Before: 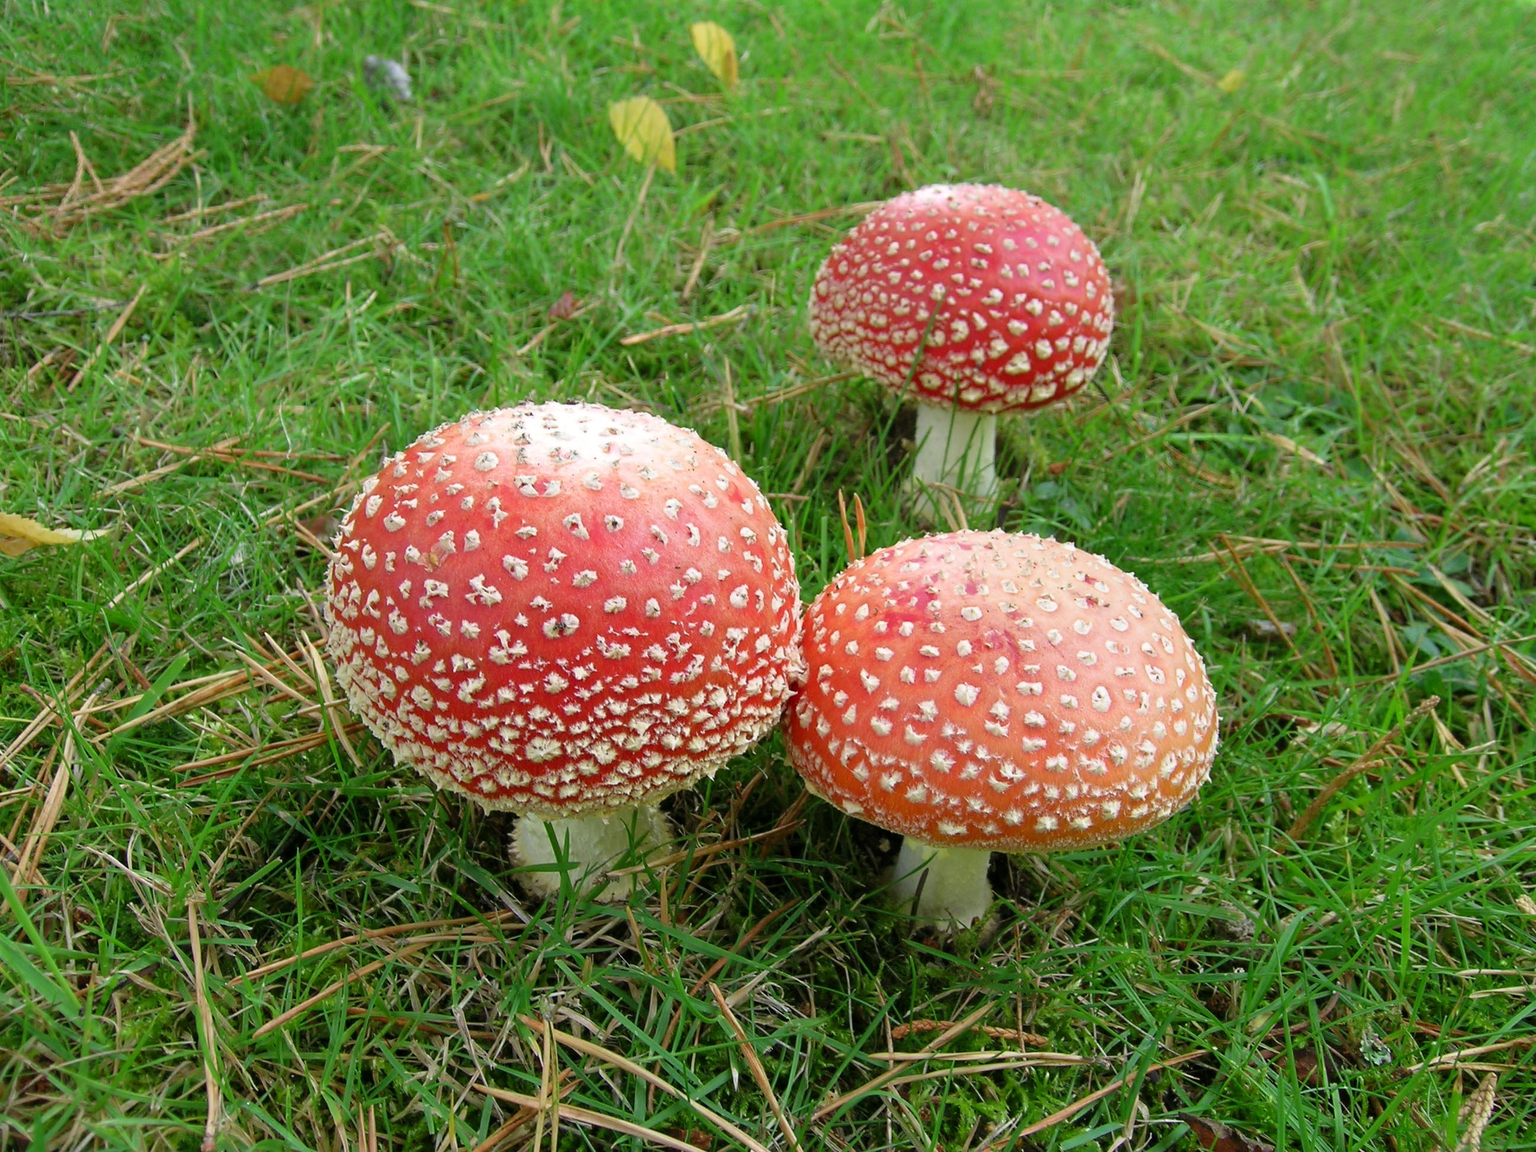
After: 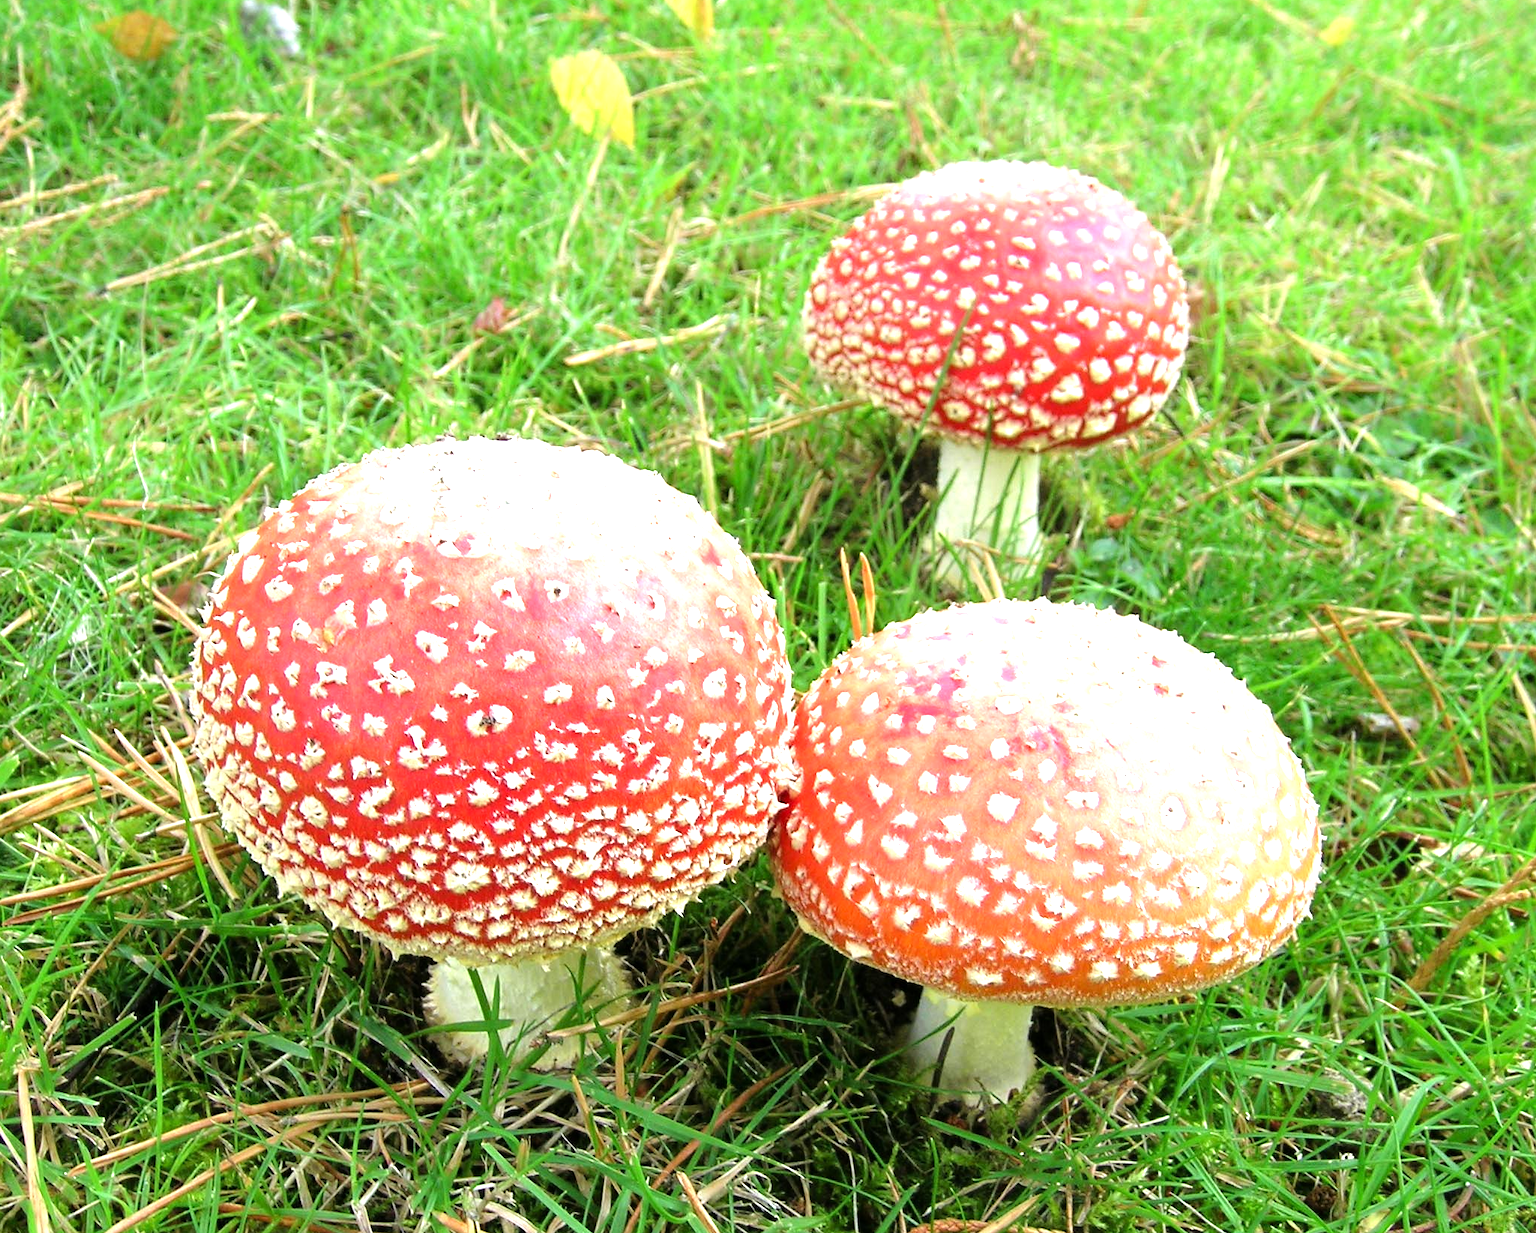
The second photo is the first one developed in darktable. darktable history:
exposure: exposure 0.665 EV, compensate highlight preservation false
crop: left 11.352%, top 4.913%, right 9.594%, bottom 10.408%
tone equalizer: -8 EV -0.767 EV, -7 EV -0.699 EV, -6 EV -0.627 EV, -5 EV -0.416 EV, -3 EV 0.381 EV, -2 EV 0.6 EV, -1 EV 0.694 EV, +0 EV 0.781 EV
